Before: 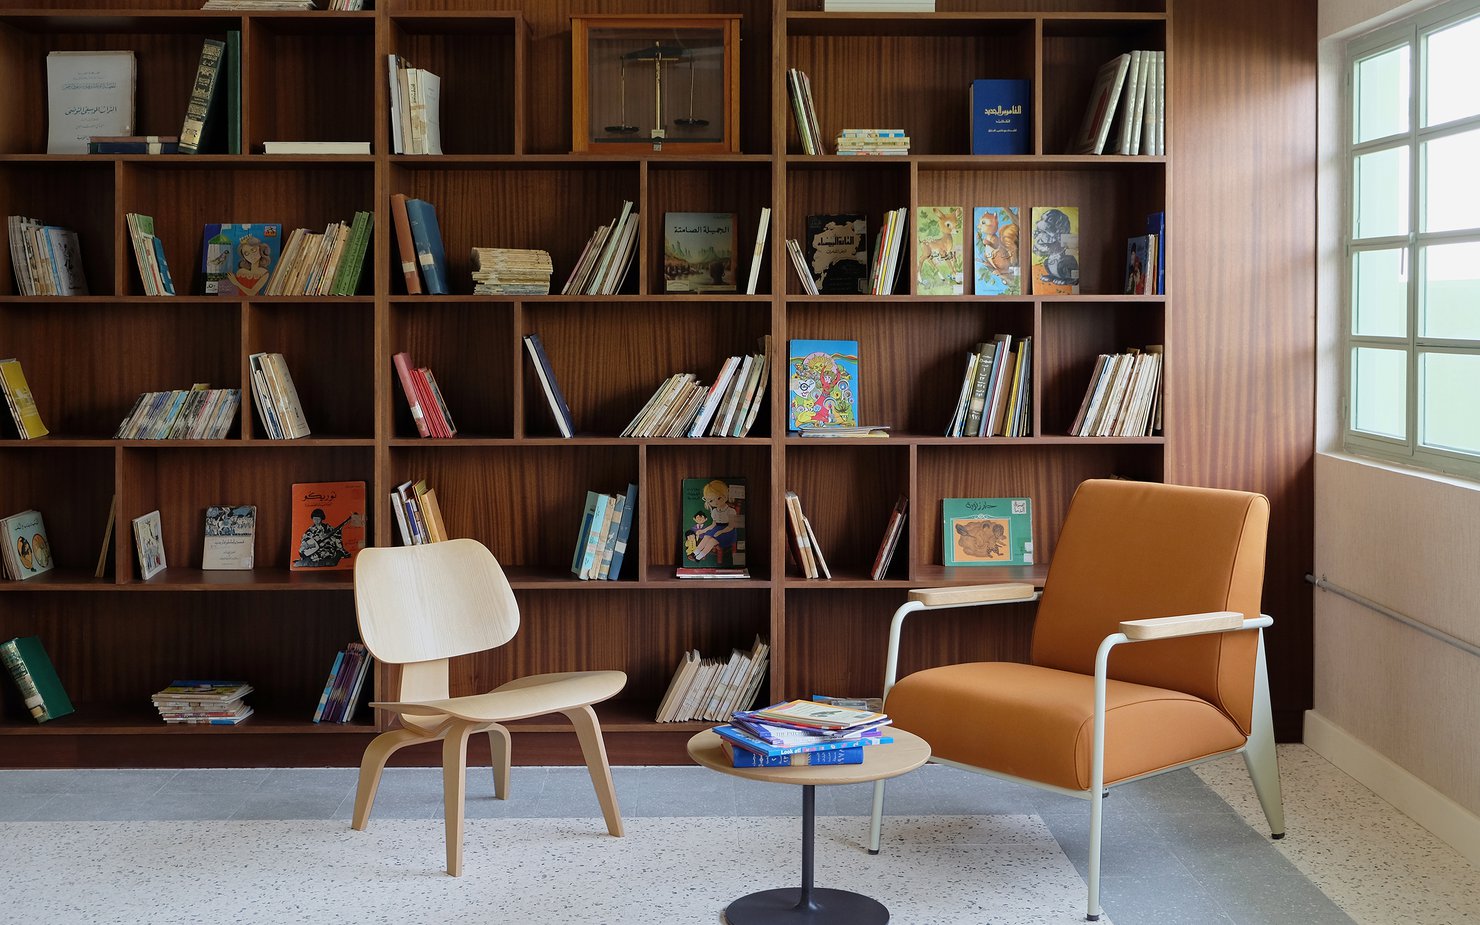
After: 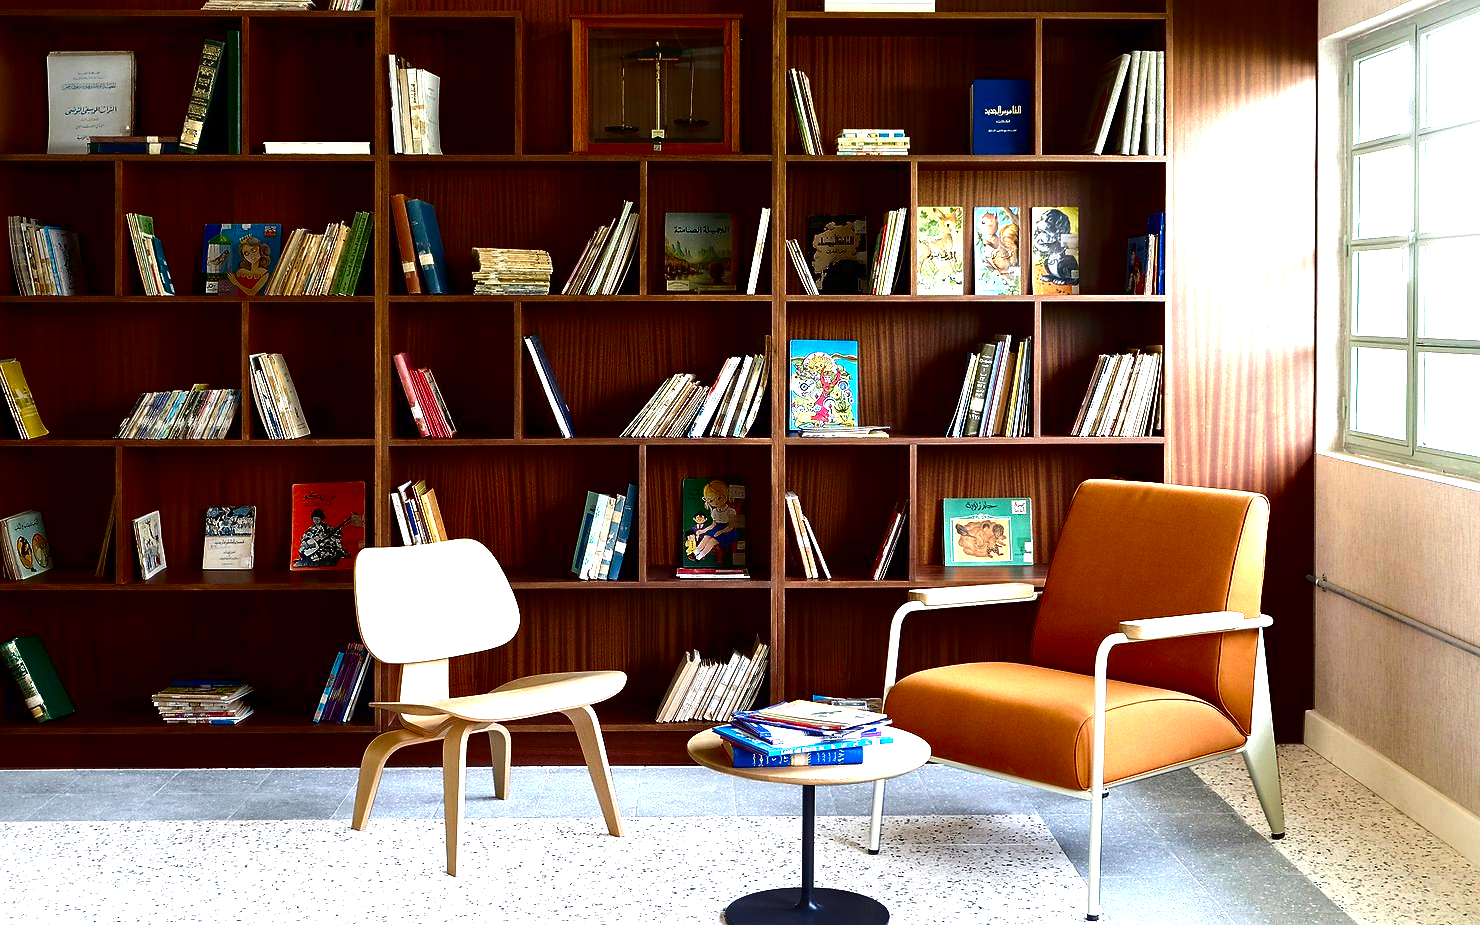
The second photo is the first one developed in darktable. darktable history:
sharpen: radius 0.991, threshold 1.049
exposure: black level correction 0, exposure 1.458 EV, compensate highlight preservation false
contrast brightness saturation: contrast 0.09, brightness -0.598, saturation 0.166
